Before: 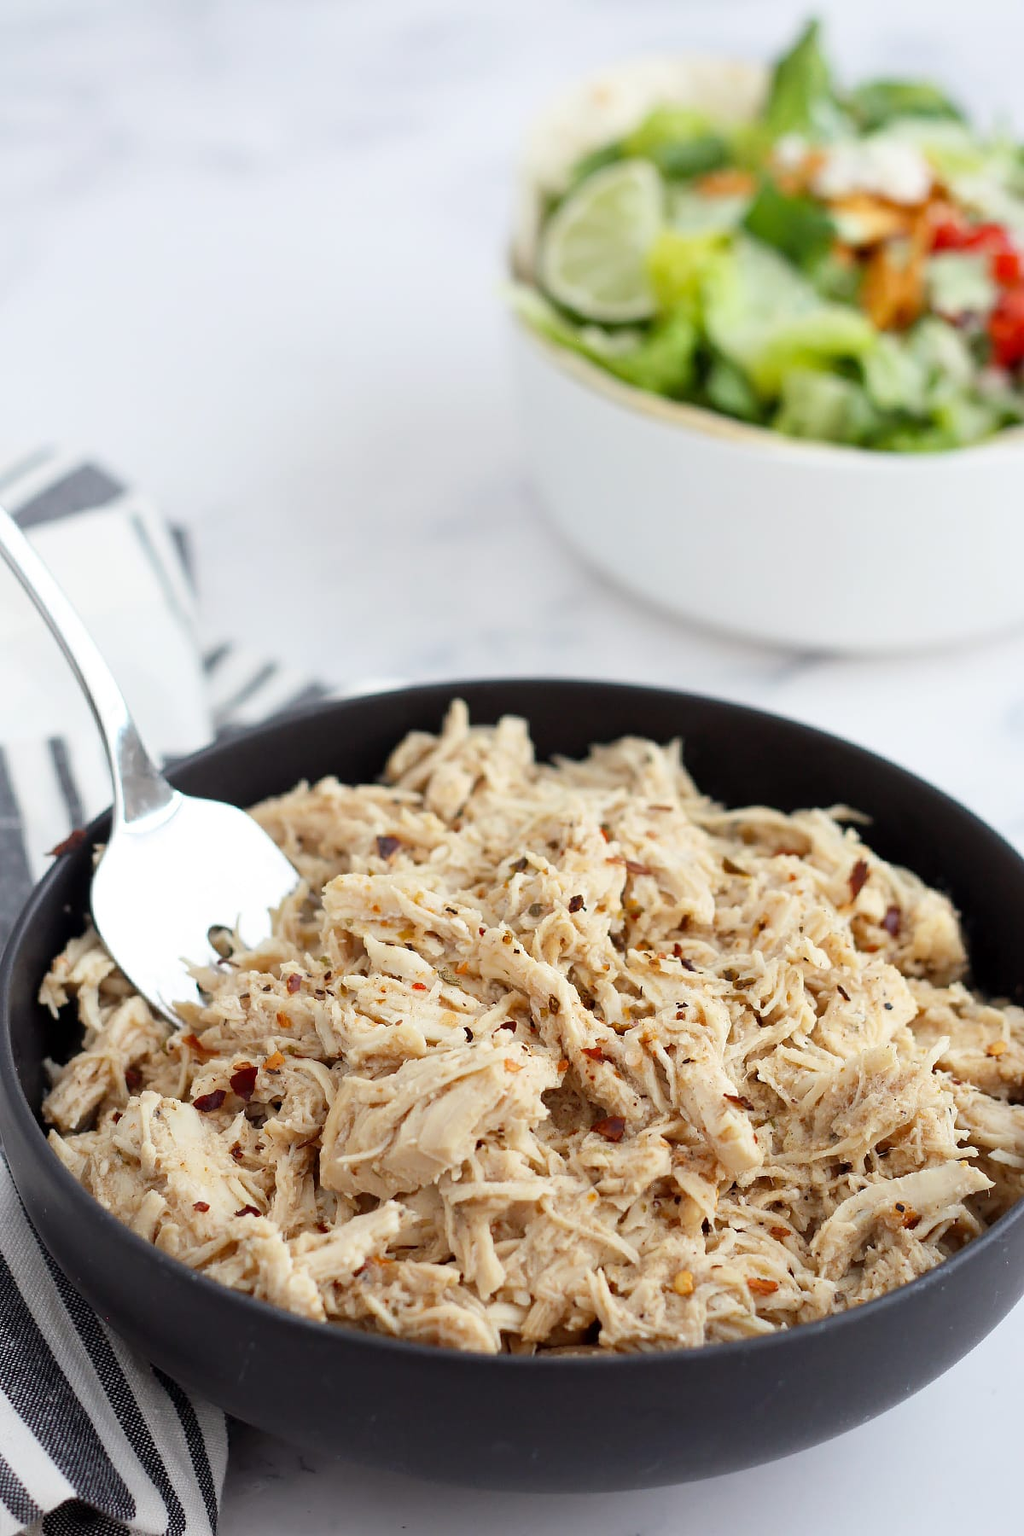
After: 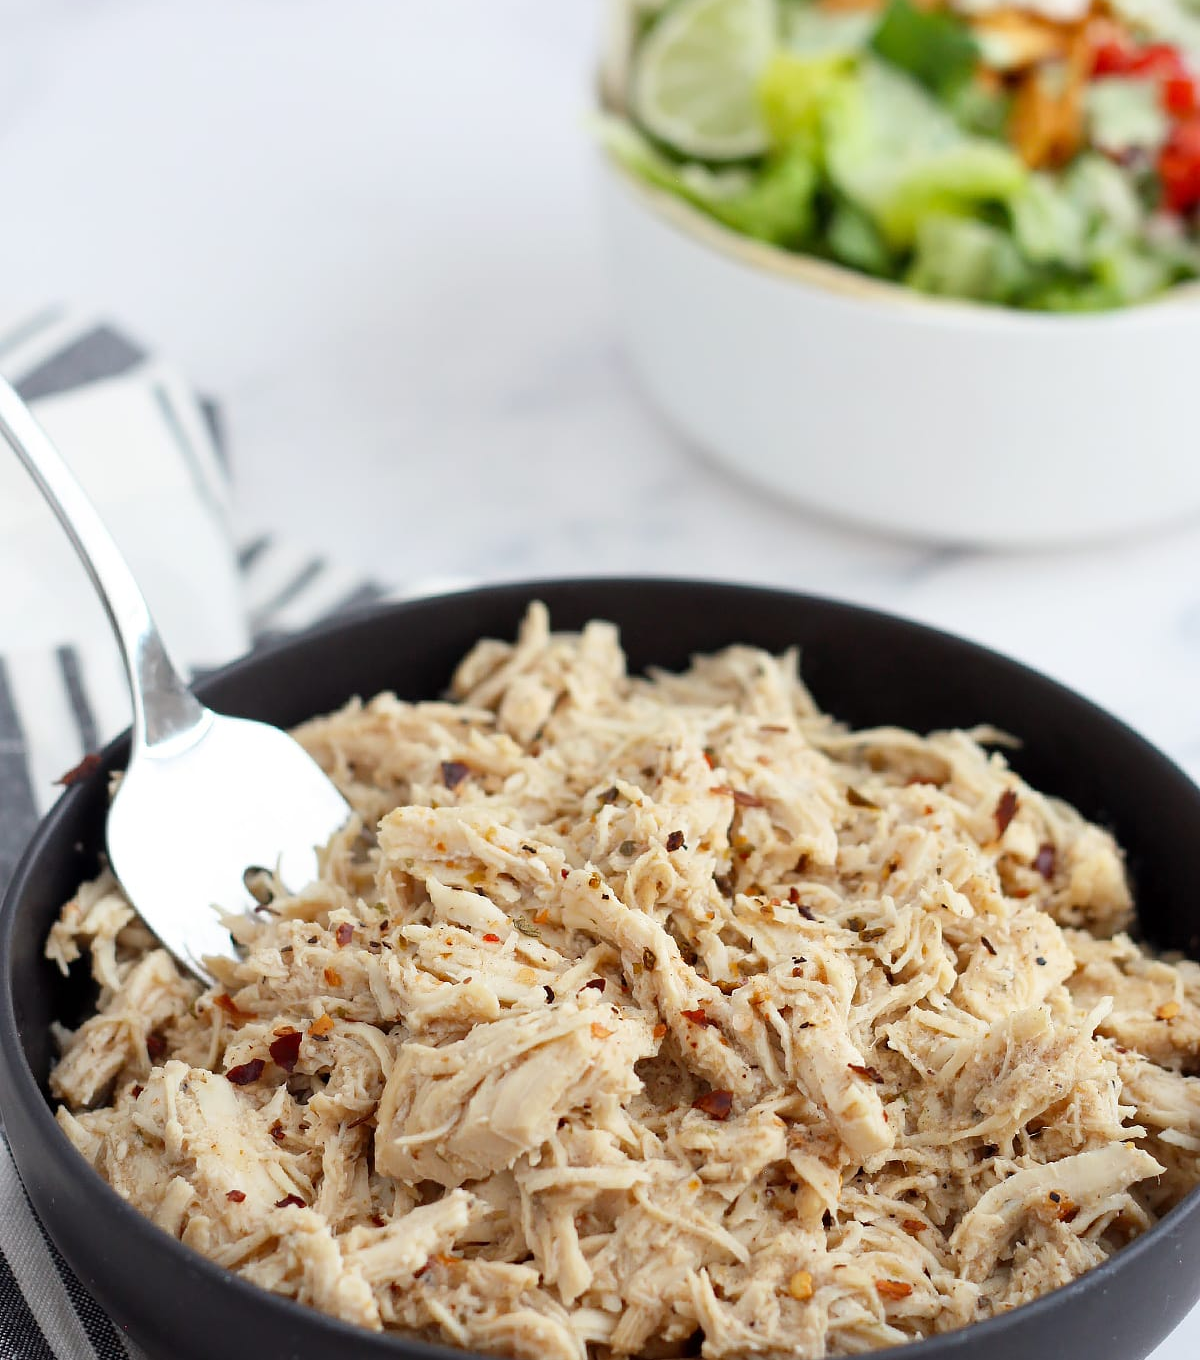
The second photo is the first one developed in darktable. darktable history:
crop and rotate: top 12.12%, bottom 12.287%
